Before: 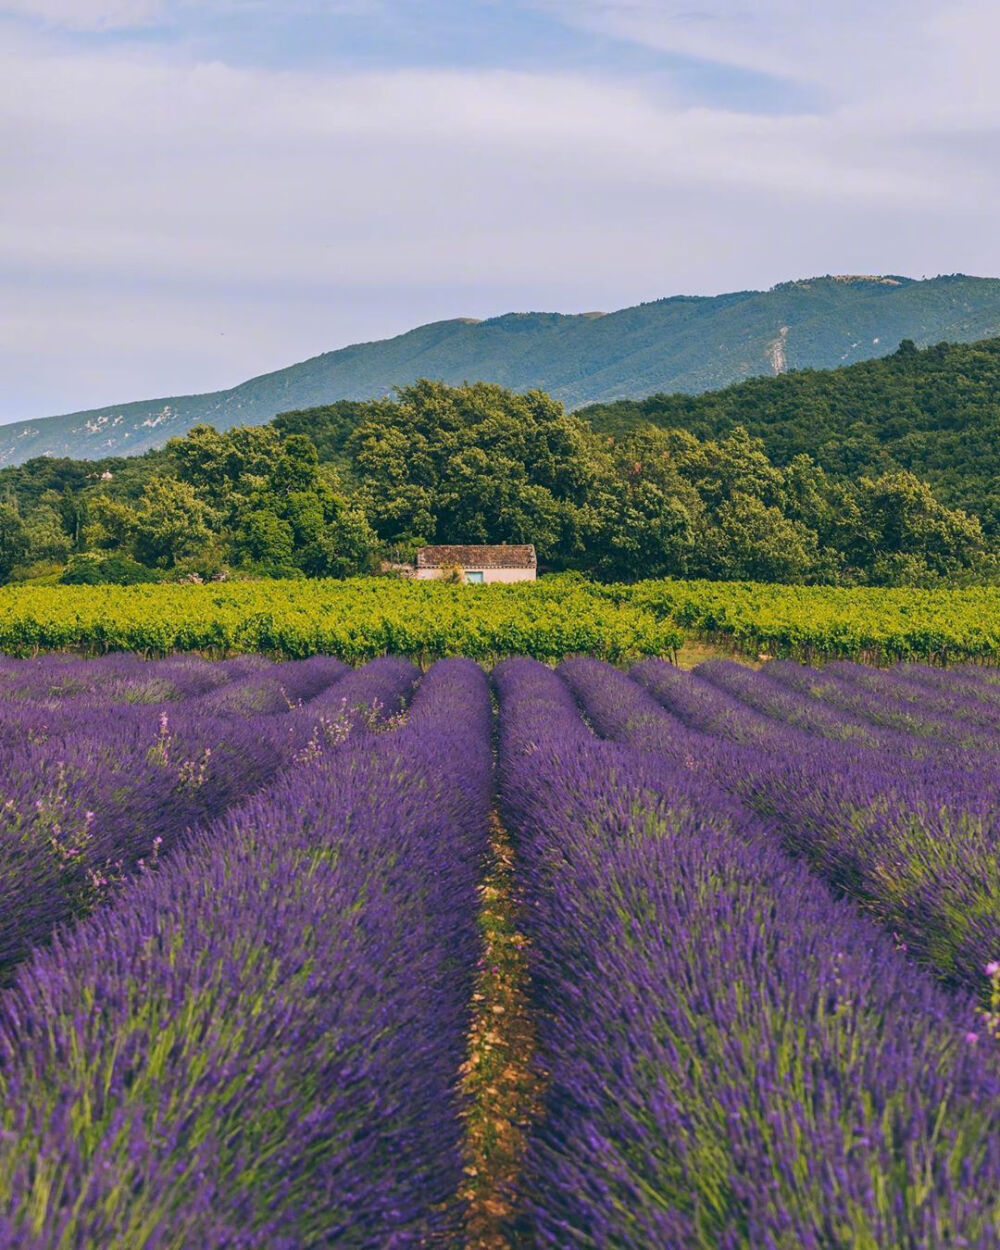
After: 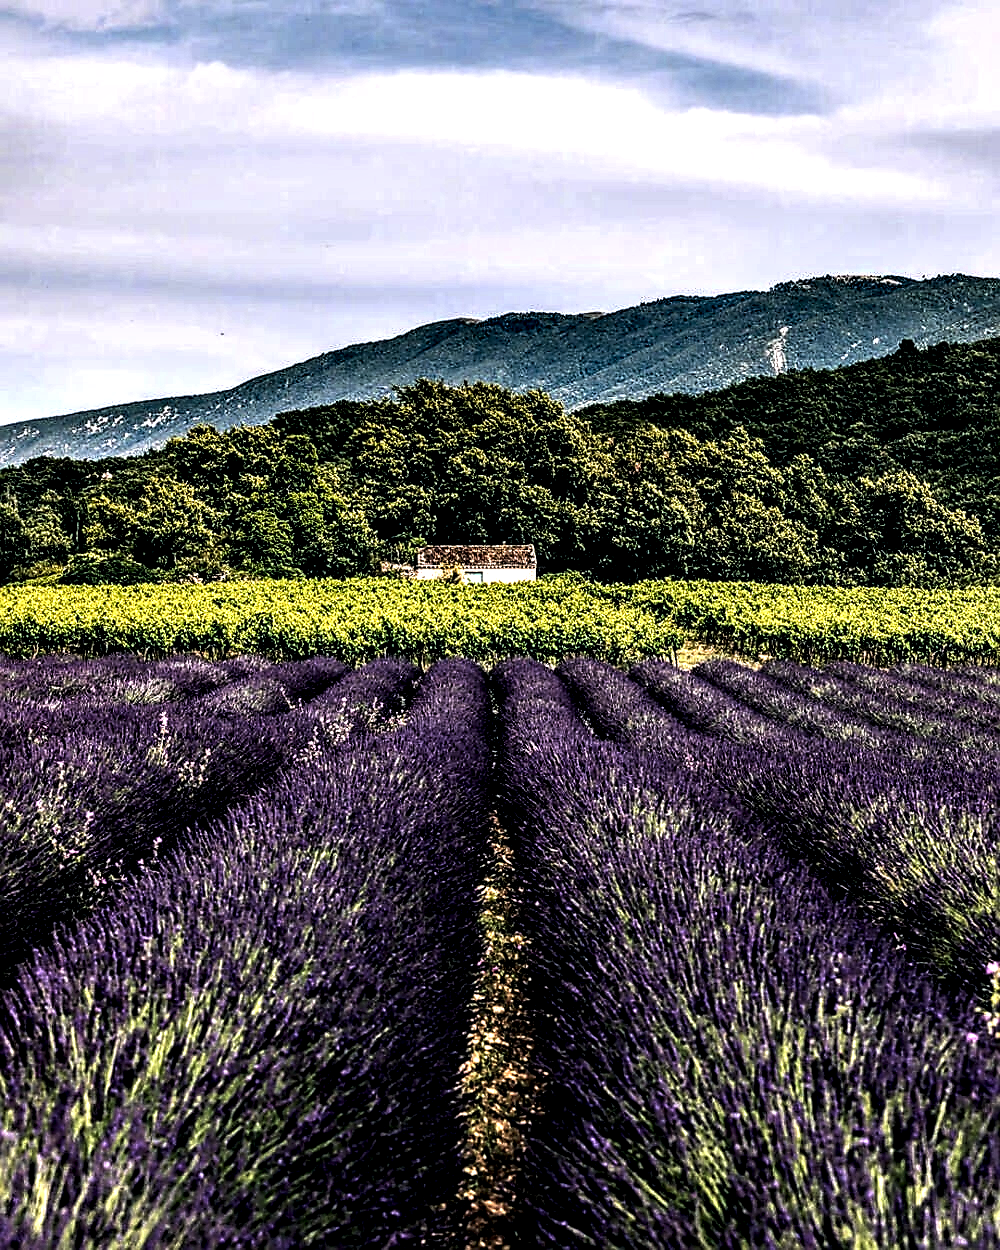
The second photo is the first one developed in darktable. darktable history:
sharpen: radius 1.397, amount 1.241, threshold 0.746
levels: levels [0.101, 0.578, 0.953]
local contrast: highlights 111%, shadows 43%, detail 293%
contrast brightness saturation: contrast 0.174, saturation 0.295
